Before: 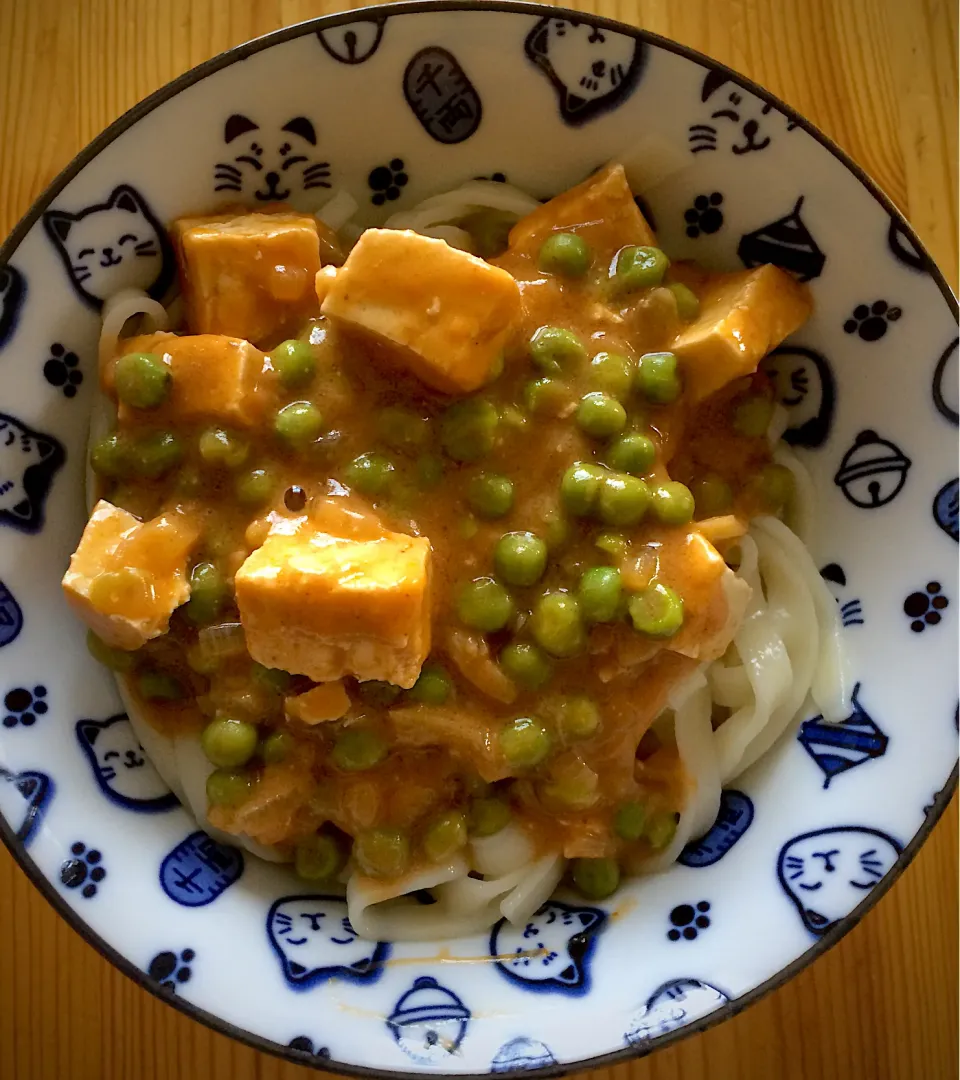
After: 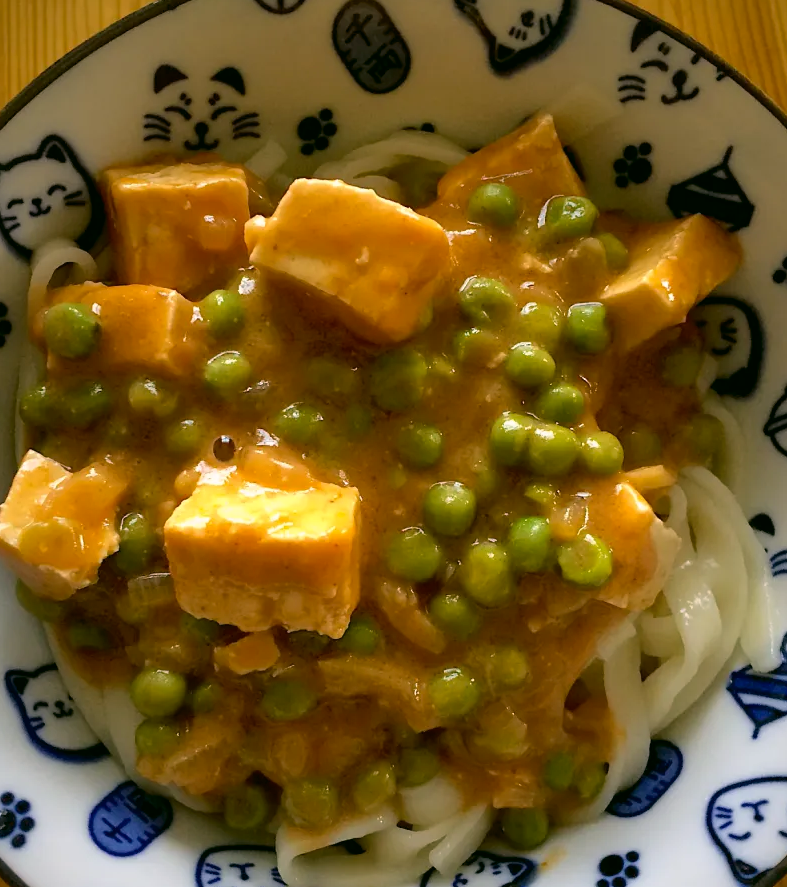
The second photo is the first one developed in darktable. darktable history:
crop and rotate: left 7.475%, top 4.655%, right 10.514%, bottom 13.136%
color correction: highlights a* 4.32, highlights b* 4.95, shadows a* -7.88, shadows b* 4.74
